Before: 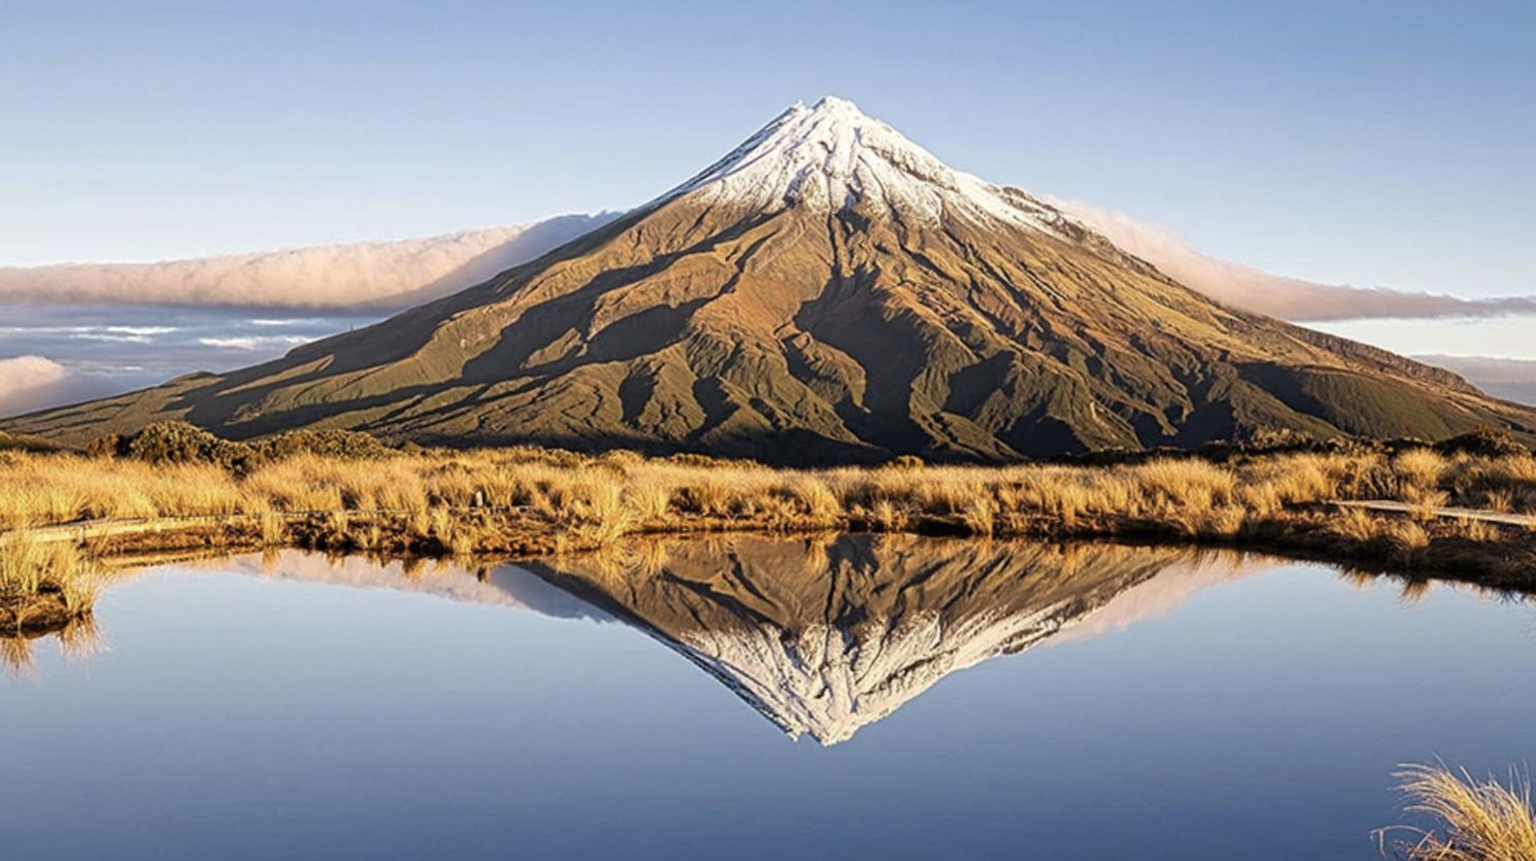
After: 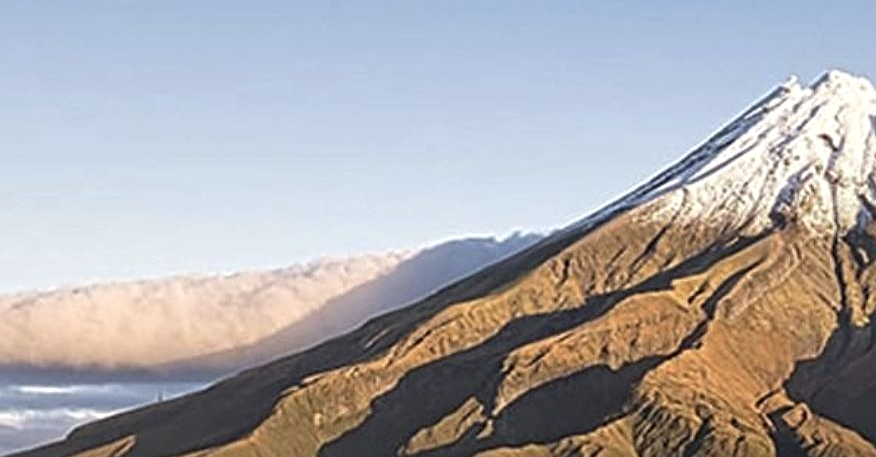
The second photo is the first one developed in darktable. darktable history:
local contrast: mode bilateral grid, contrast 20, coarseness 51, detail 132%, midtone range 0.2
crop: left 15.518%, top 5.422%, right 44.047%, bottom 56.955%
sharpen: on, module defaults
